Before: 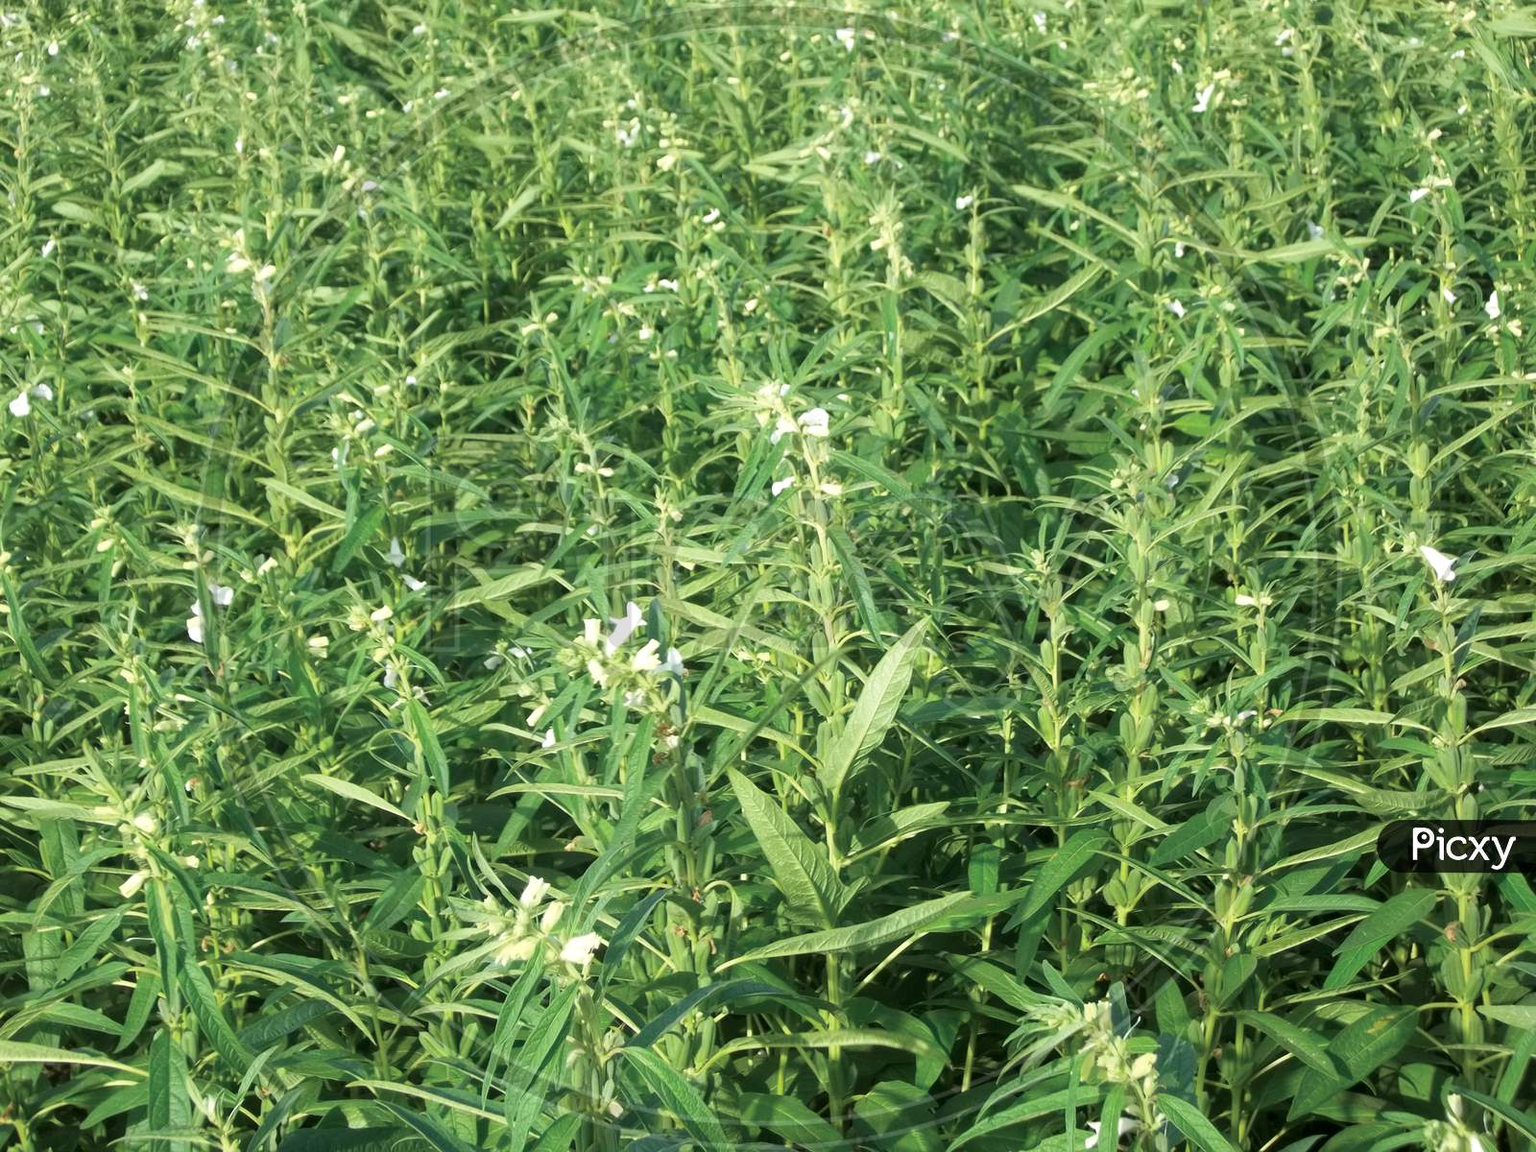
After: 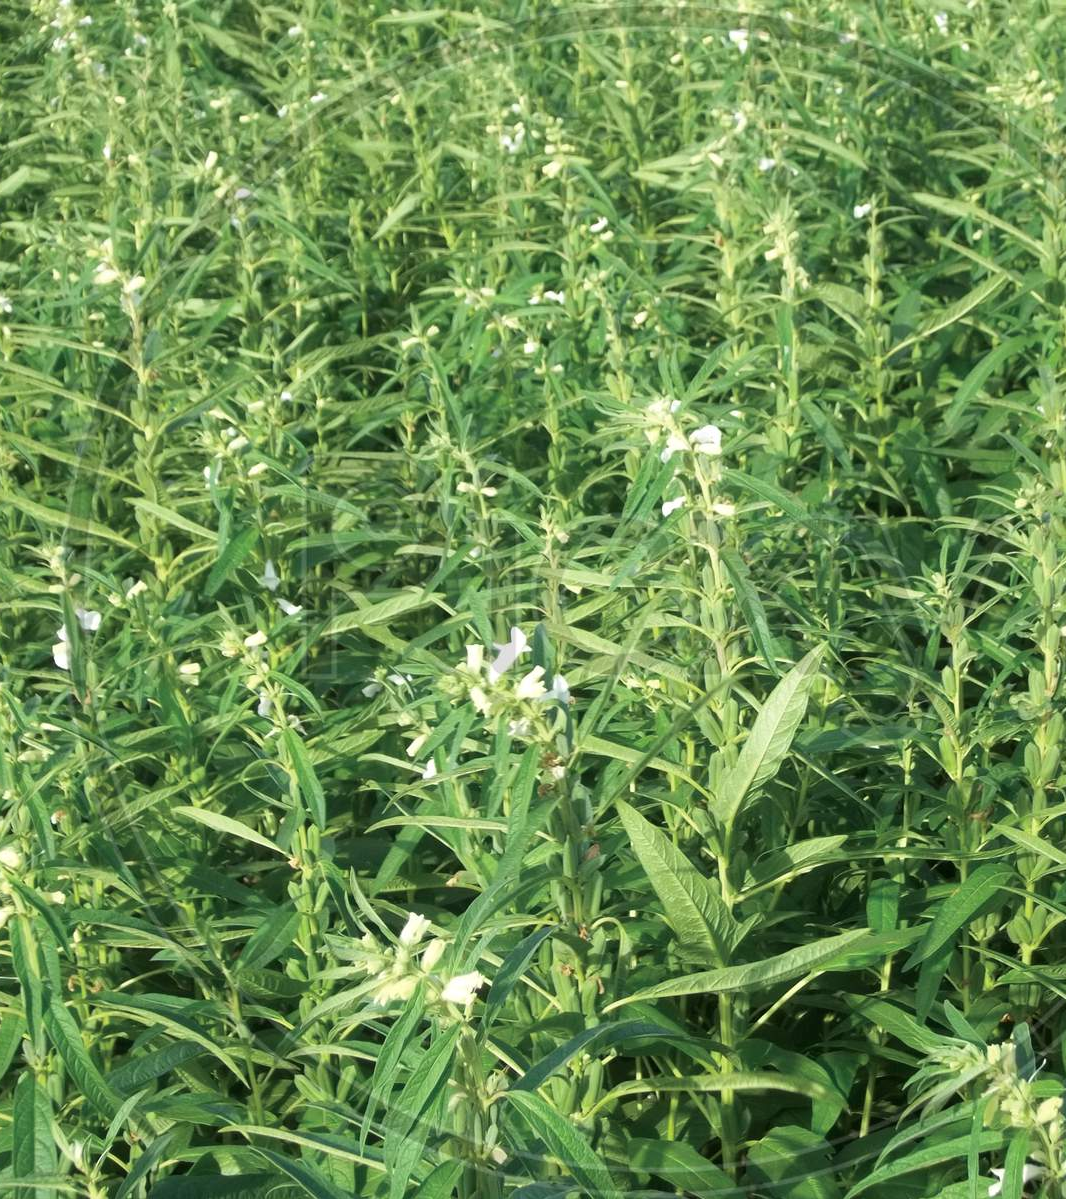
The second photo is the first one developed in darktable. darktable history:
exposure: black level correction 0, compensate highlight preservation false
crop and rotate: left 8.907%, right 24.461%
